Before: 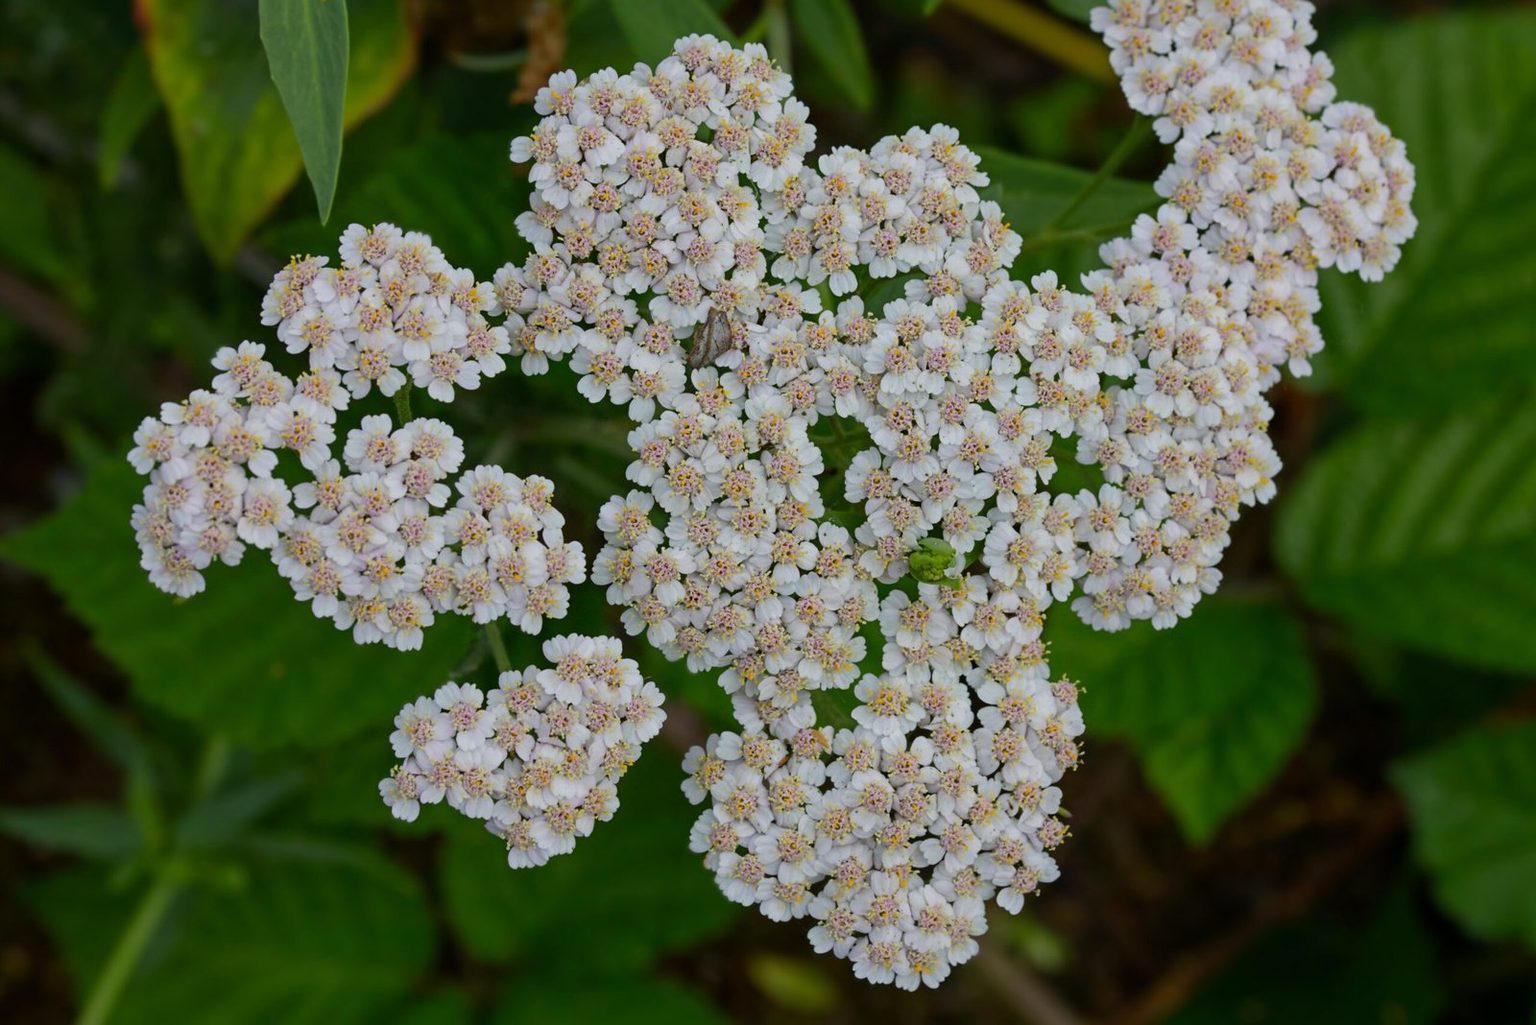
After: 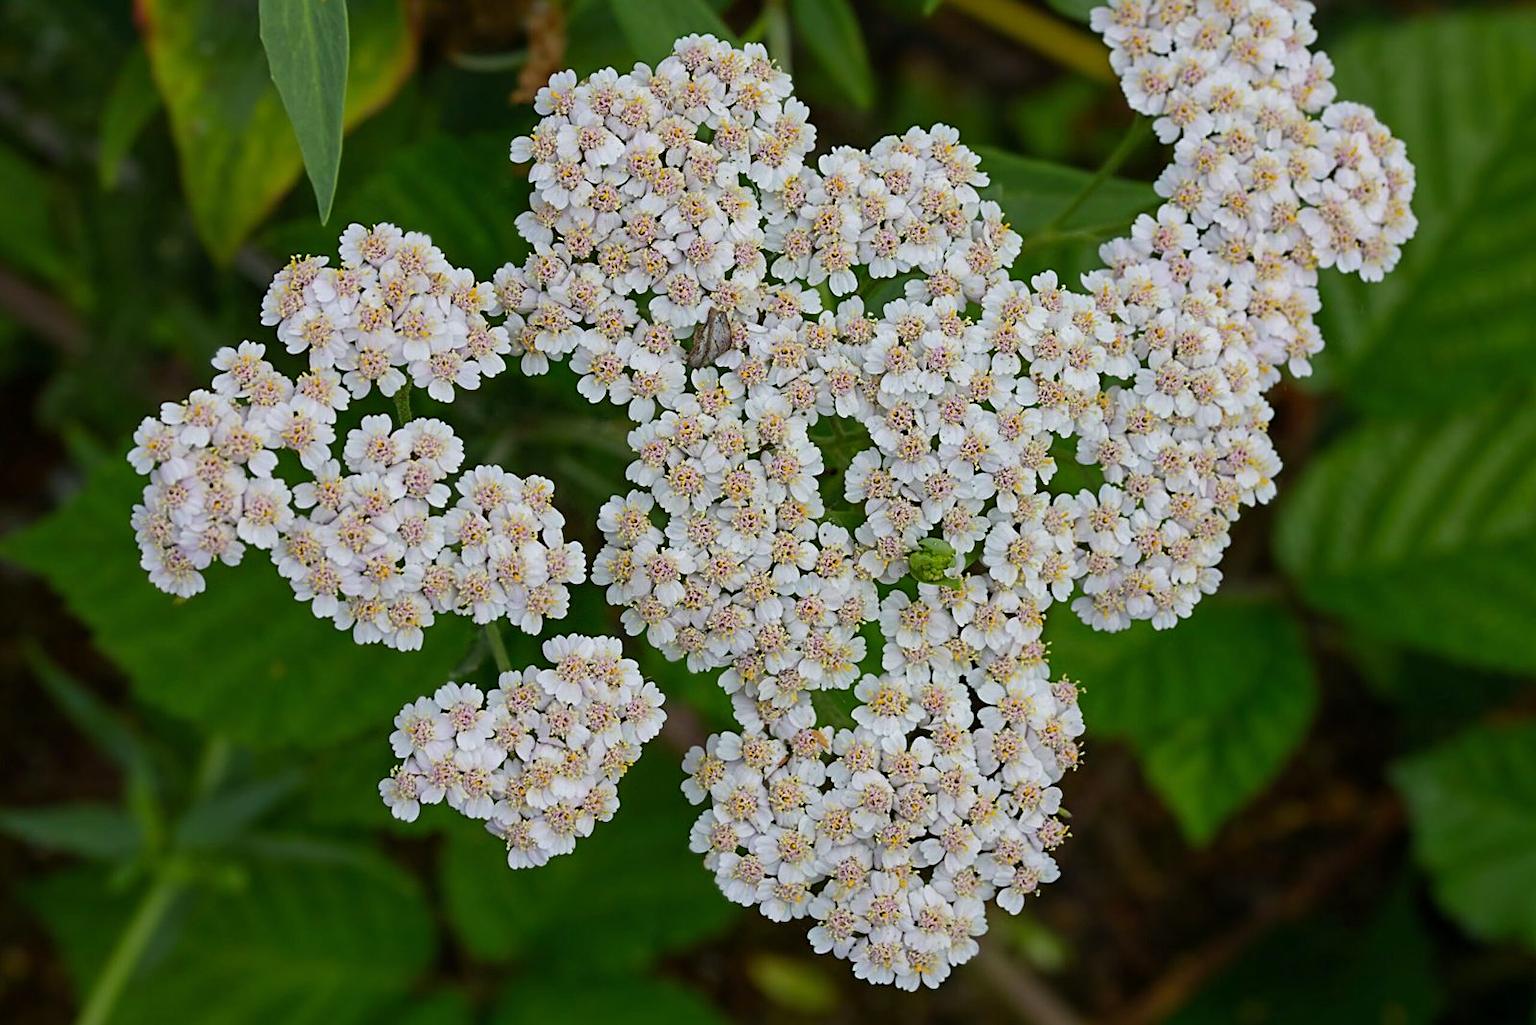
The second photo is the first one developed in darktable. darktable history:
exposure: exposure 0.236 EV, compensate highlight preservation false
sharpen: on, module defaults
